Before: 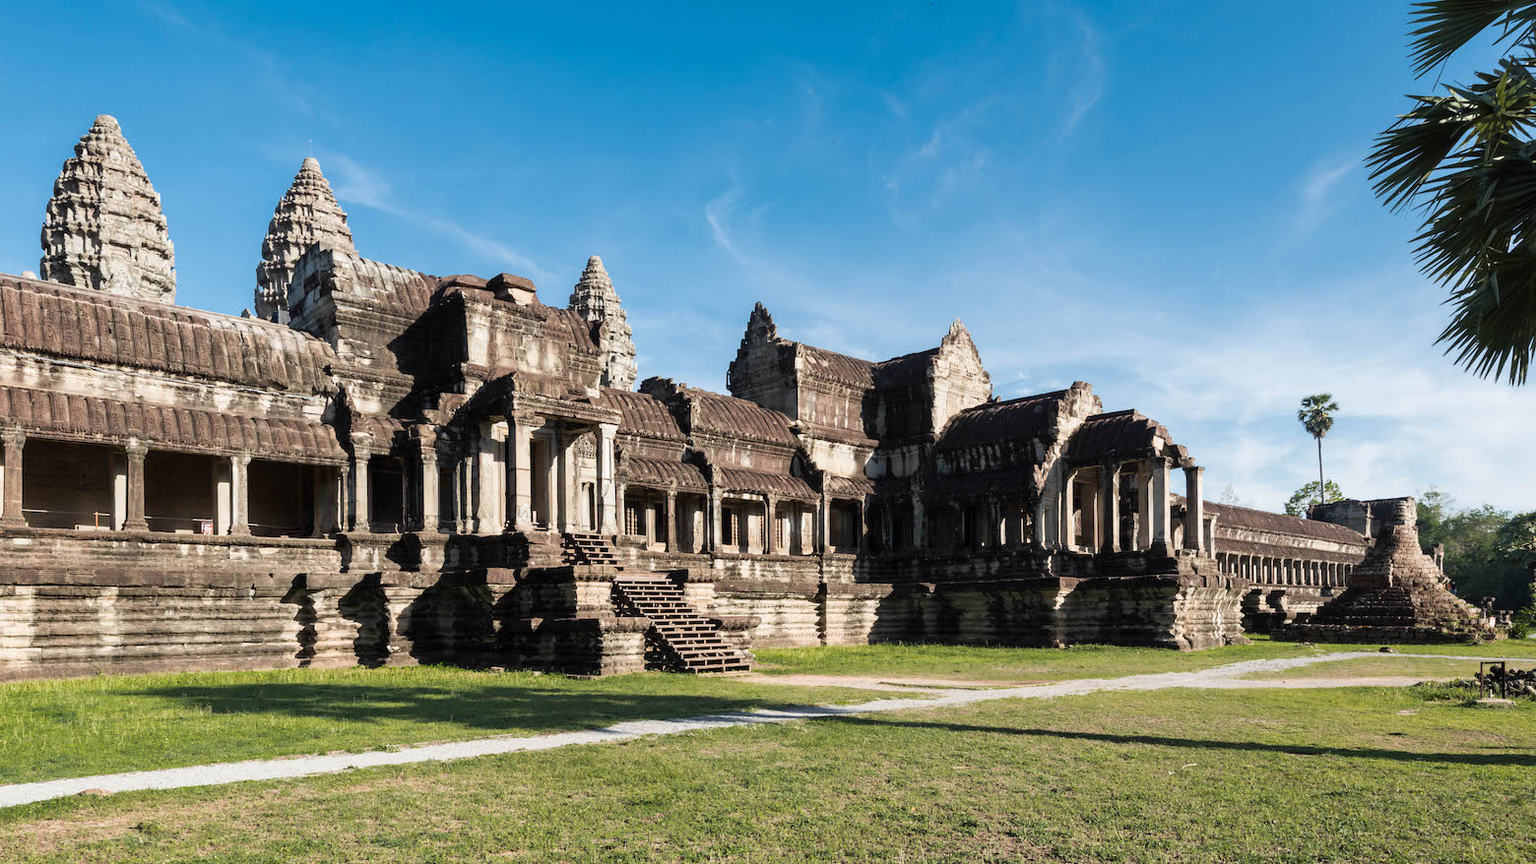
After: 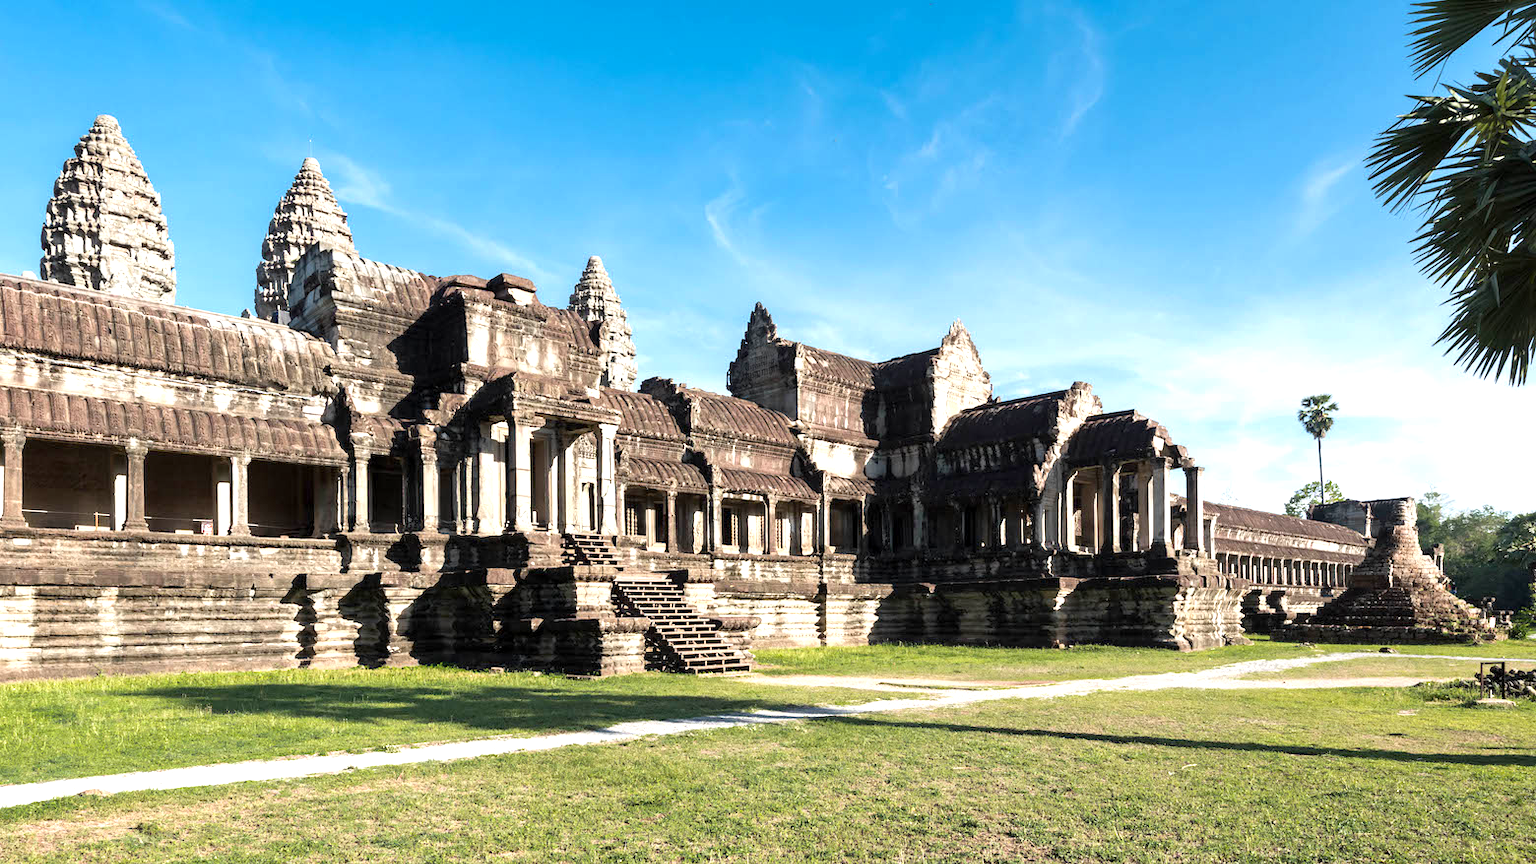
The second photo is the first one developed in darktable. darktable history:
exposure: black level correction 0.001, exposure 0.017 EV, compensate exposure bias true, compensate highlight preservation false
